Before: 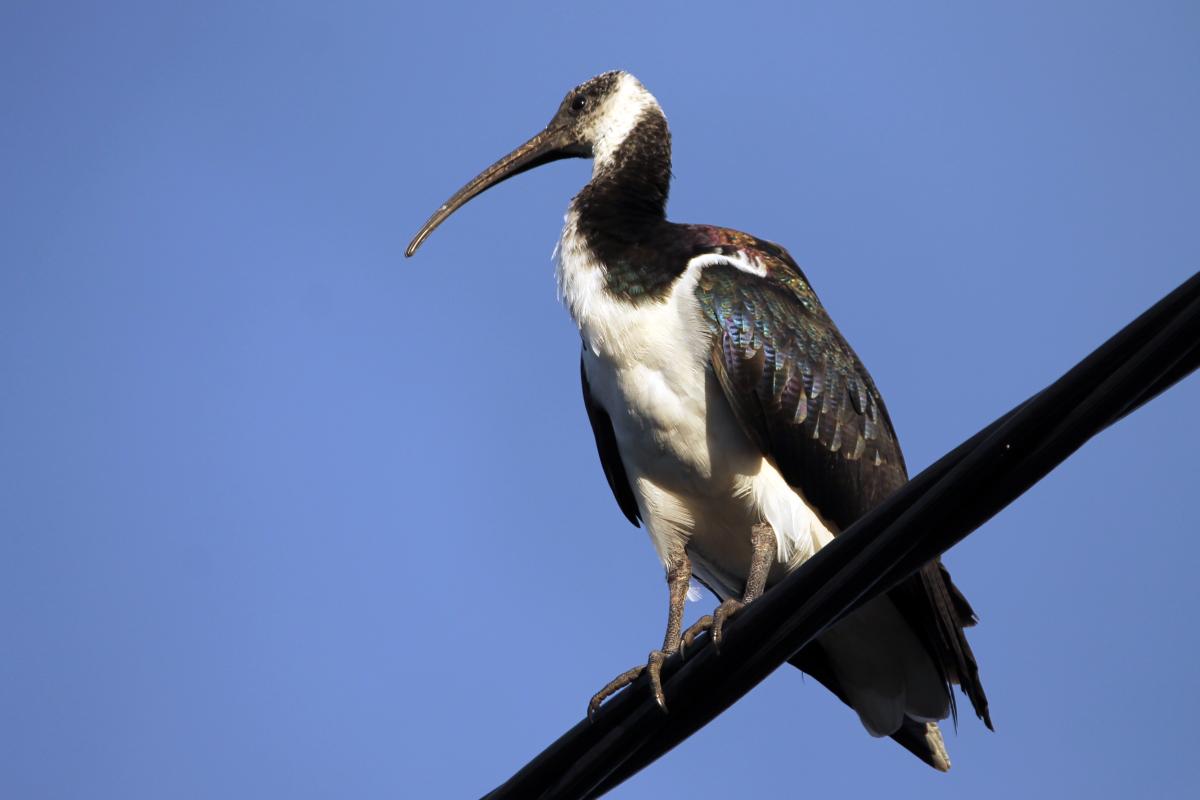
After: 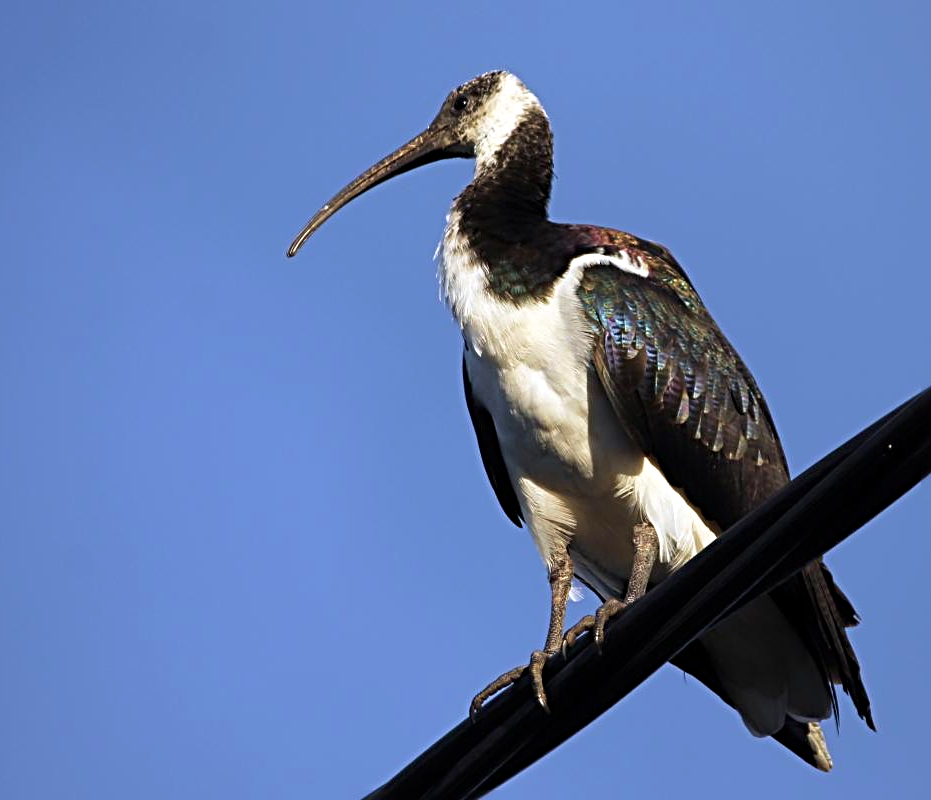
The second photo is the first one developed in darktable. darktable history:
sharpen: radius 3.969
velvia: on, module defaults
crop: left 9.879%, right 12.516%
